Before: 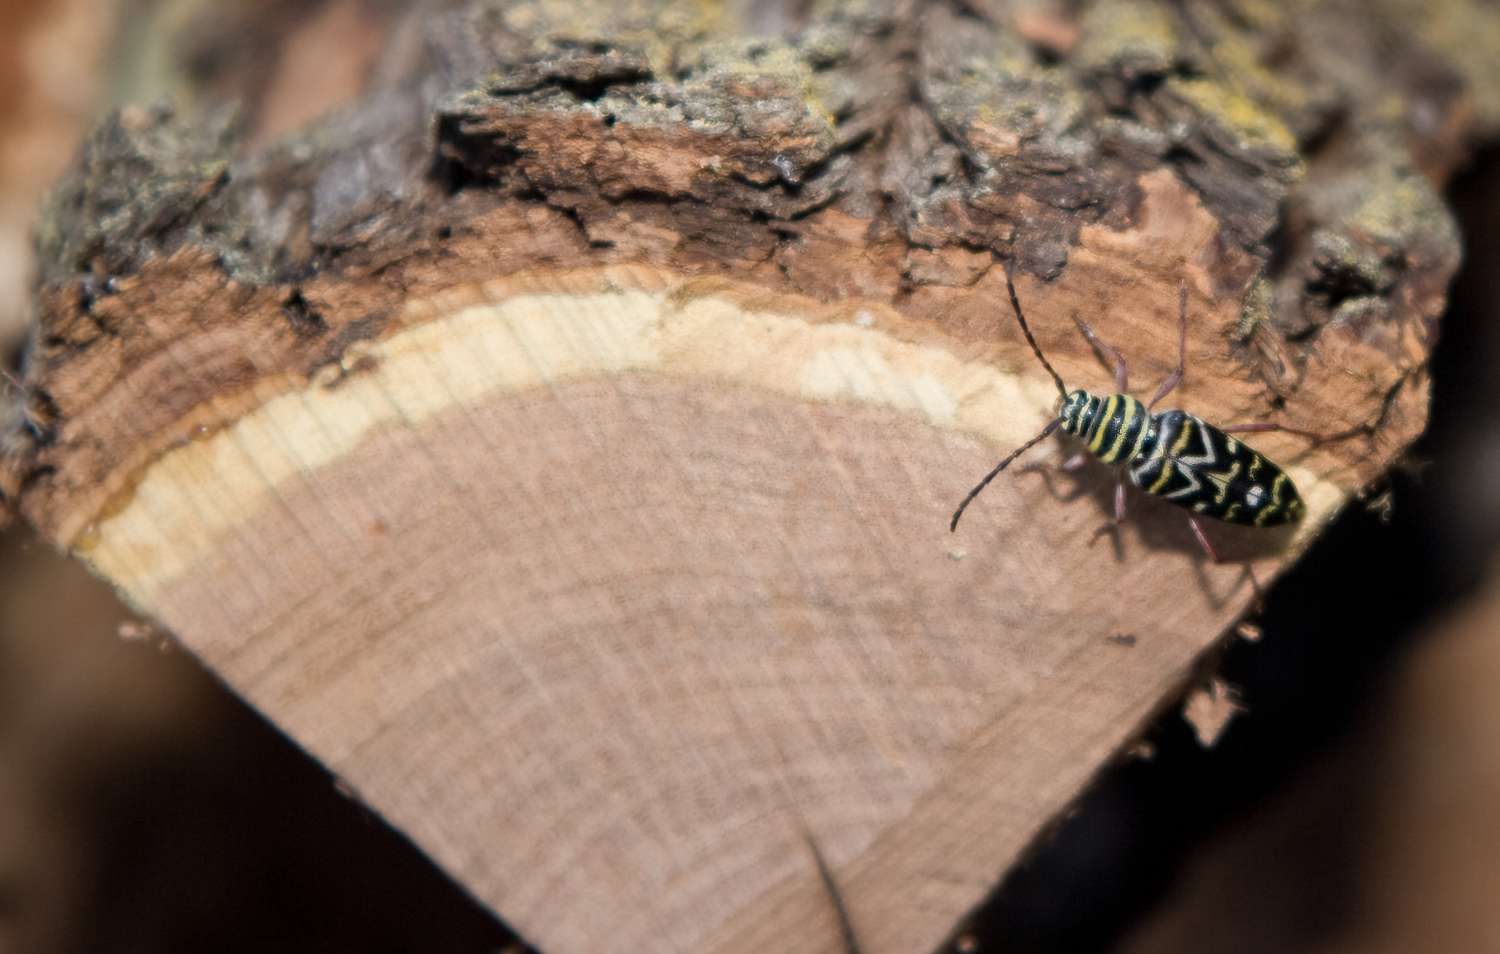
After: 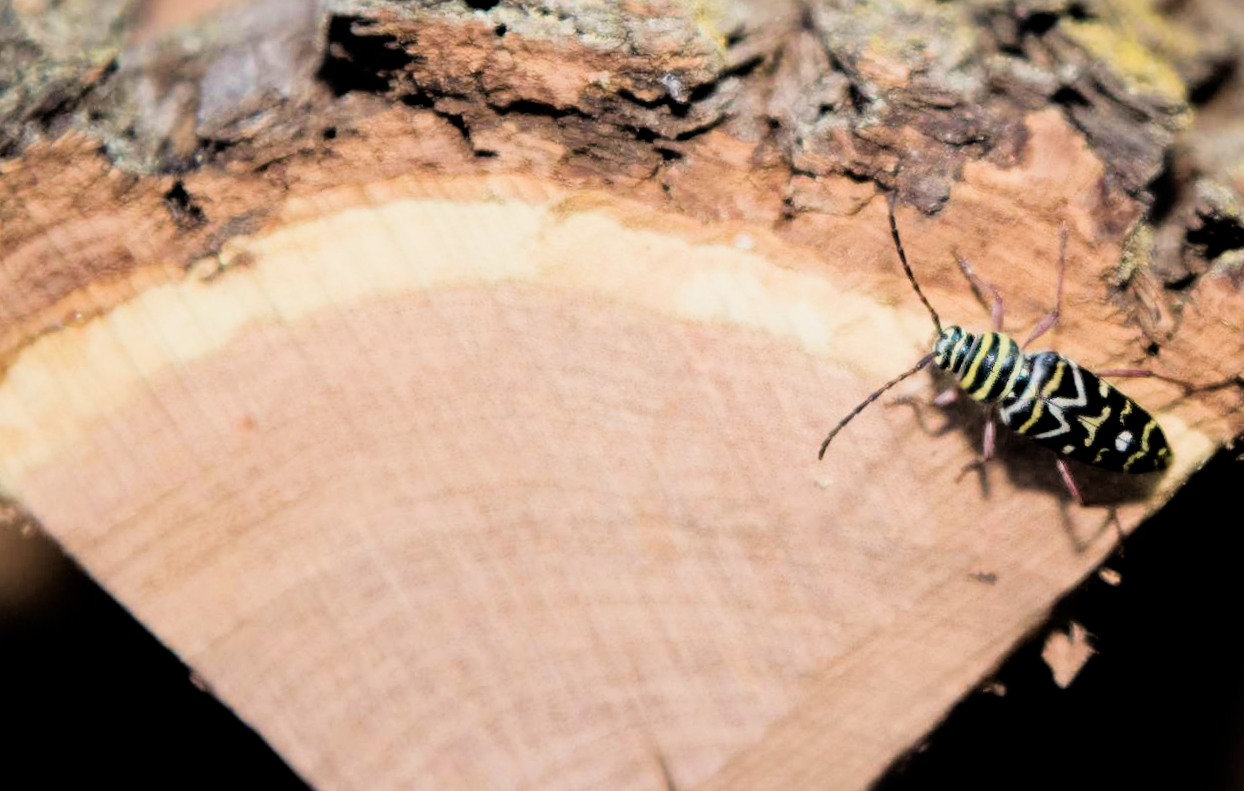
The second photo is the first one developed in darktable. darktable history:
filmic rgb: middle gray luminance 28.77%, black relative exposure -10.31 EV, white relative exposure 5.48 EV, target black luminance 0%, hardness 3.93, latitude 2.17%, contrast 1.13, highlights saturation mix 6.07%, shadows ↔ highlights balance 14.78%
crop and rotate: angle -3.22°, left 5.065%, top 5.165%, right 4.781%, bottom 4.699%
tone equalizer: -8 EV -1.07 EV, -7 EV -1.04 EV, -6 EV -0.852 EV, -5 EV -0.562 EV, -3 EV 0.575 EV, -2 EV 0.857 EV, -1 EV 0.994 EV, +0 EV 1.07 EV, mask exposure compensation -0.502 EV
velvia: on, module defaults
